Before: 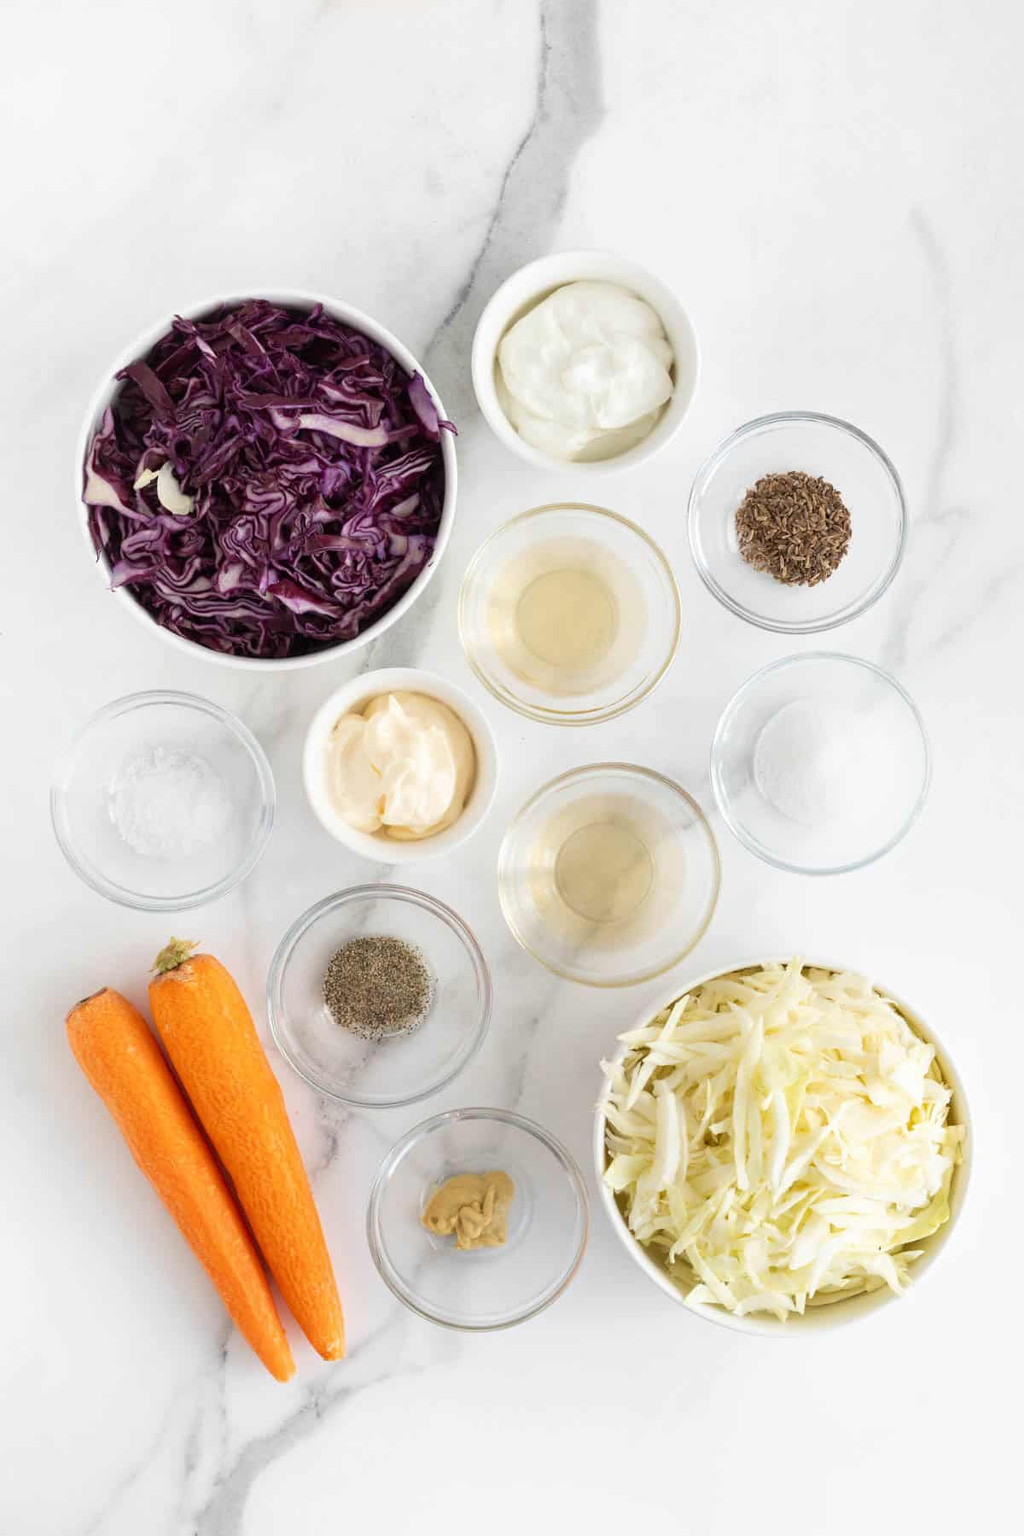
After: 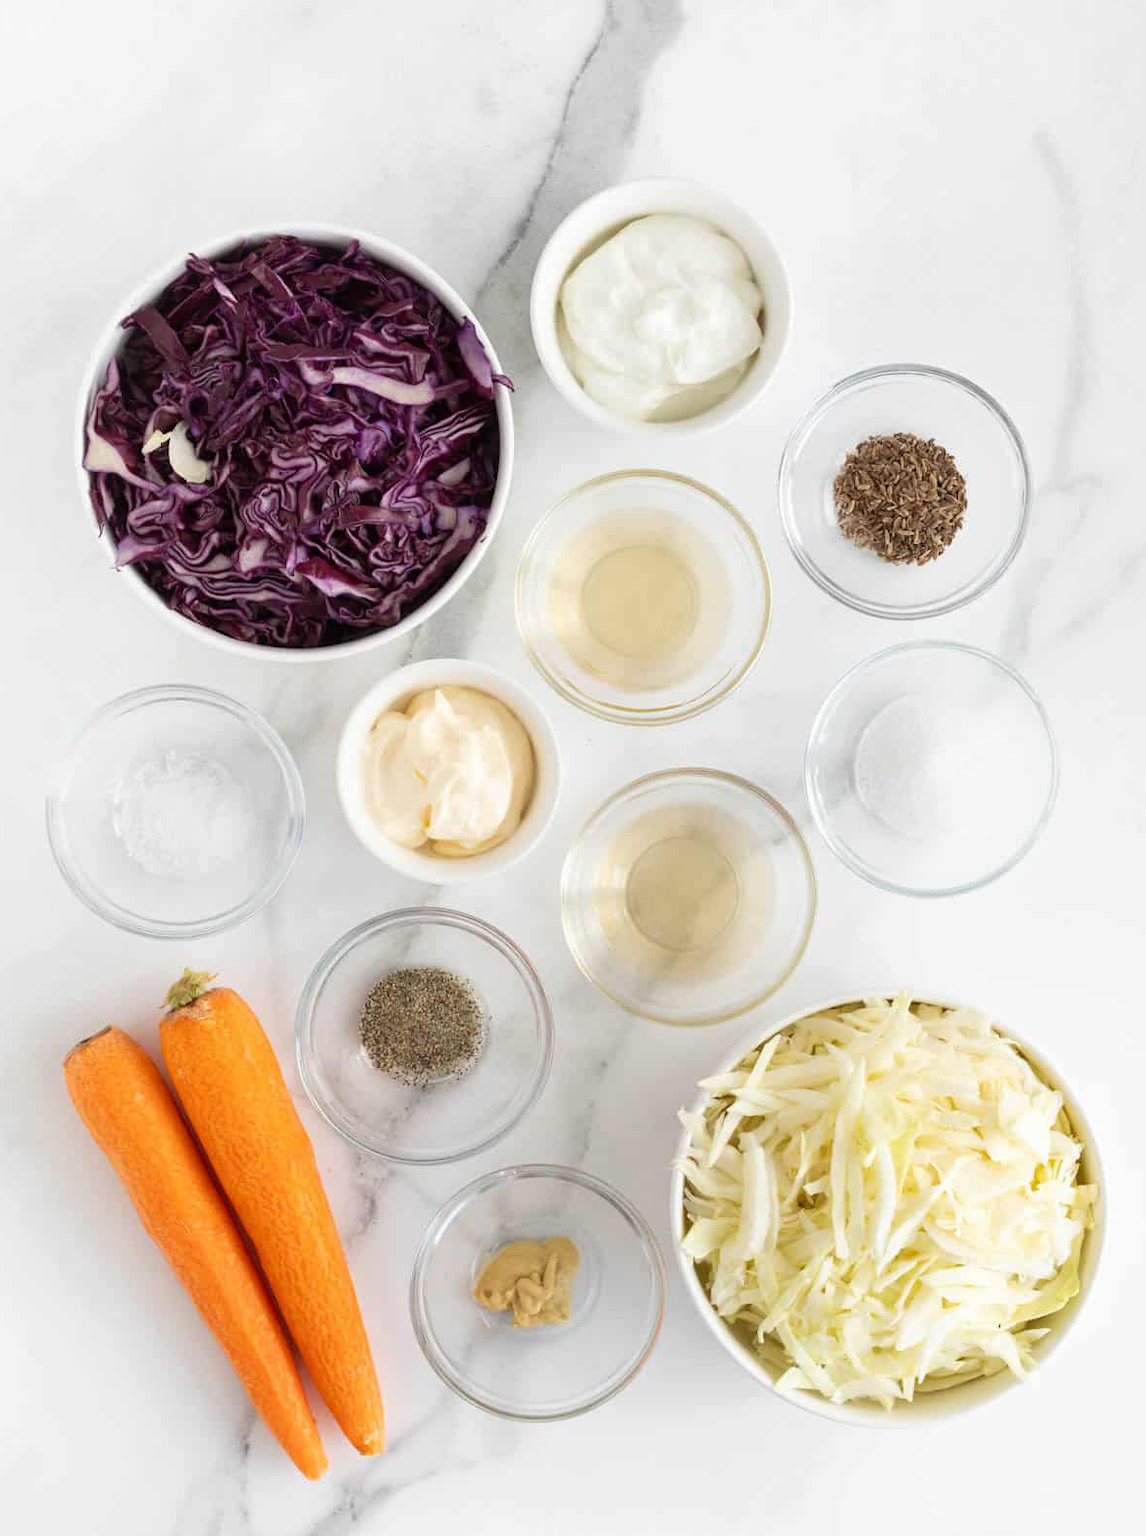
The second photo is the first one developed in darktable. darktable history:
crop: left 1.049%, top 6.185%, right 1.454%, bottom 6.77%
